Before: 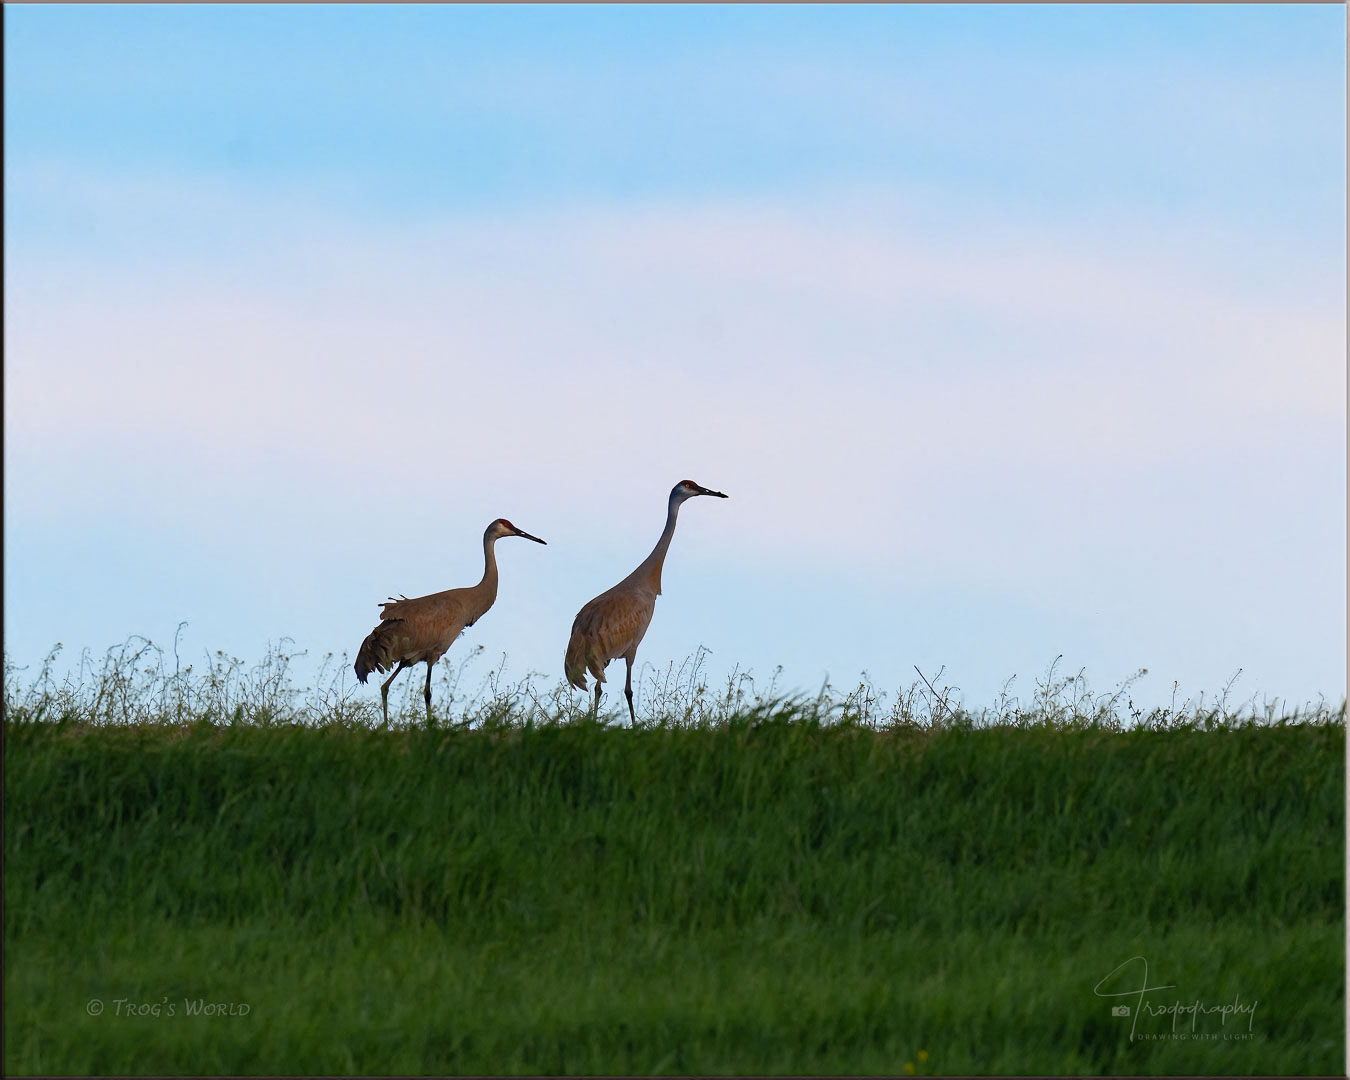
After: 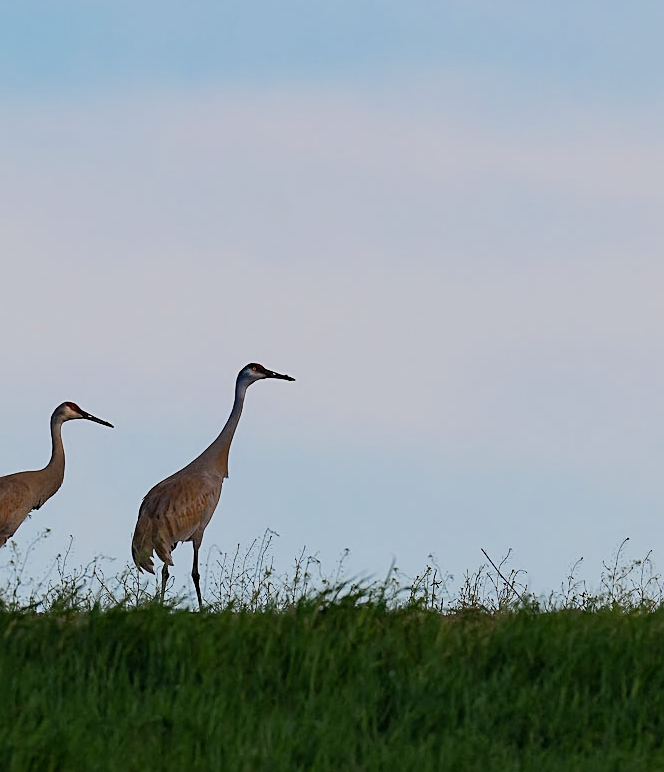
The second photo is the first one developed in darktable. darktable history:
filmic rgb: black relative exposure -8.41 EV, white relative exposure 4.66 EV, threshold 5.96 EV, hardness 3.83, contrast in shadows safe, enable highlight reconstruction true
sharpen: on, module defaults
crop: left 32.091%, top 10.922%, right 18.695%, bottom 17.574%
